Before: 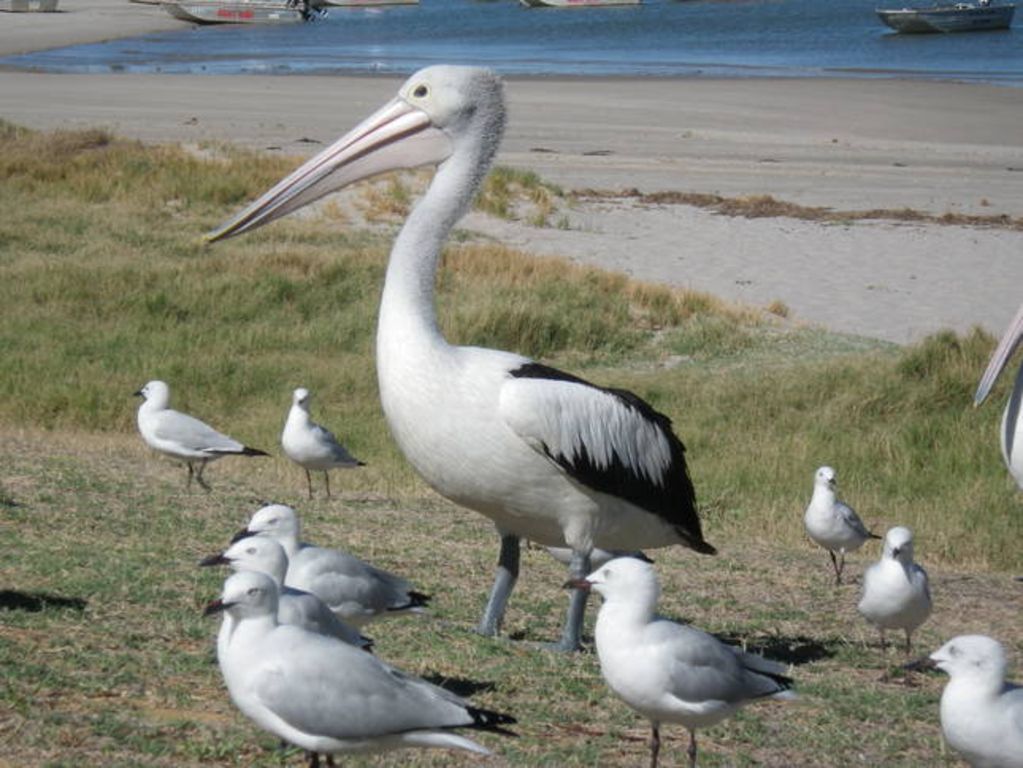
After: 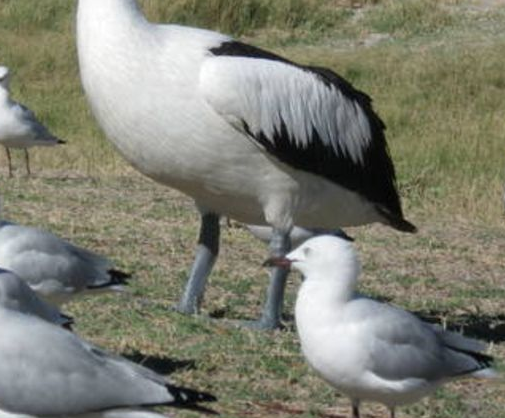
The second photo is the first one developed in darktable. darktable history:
crop: left 29.415%, top 42.013%, right 21.148%, bottom 3.505%
